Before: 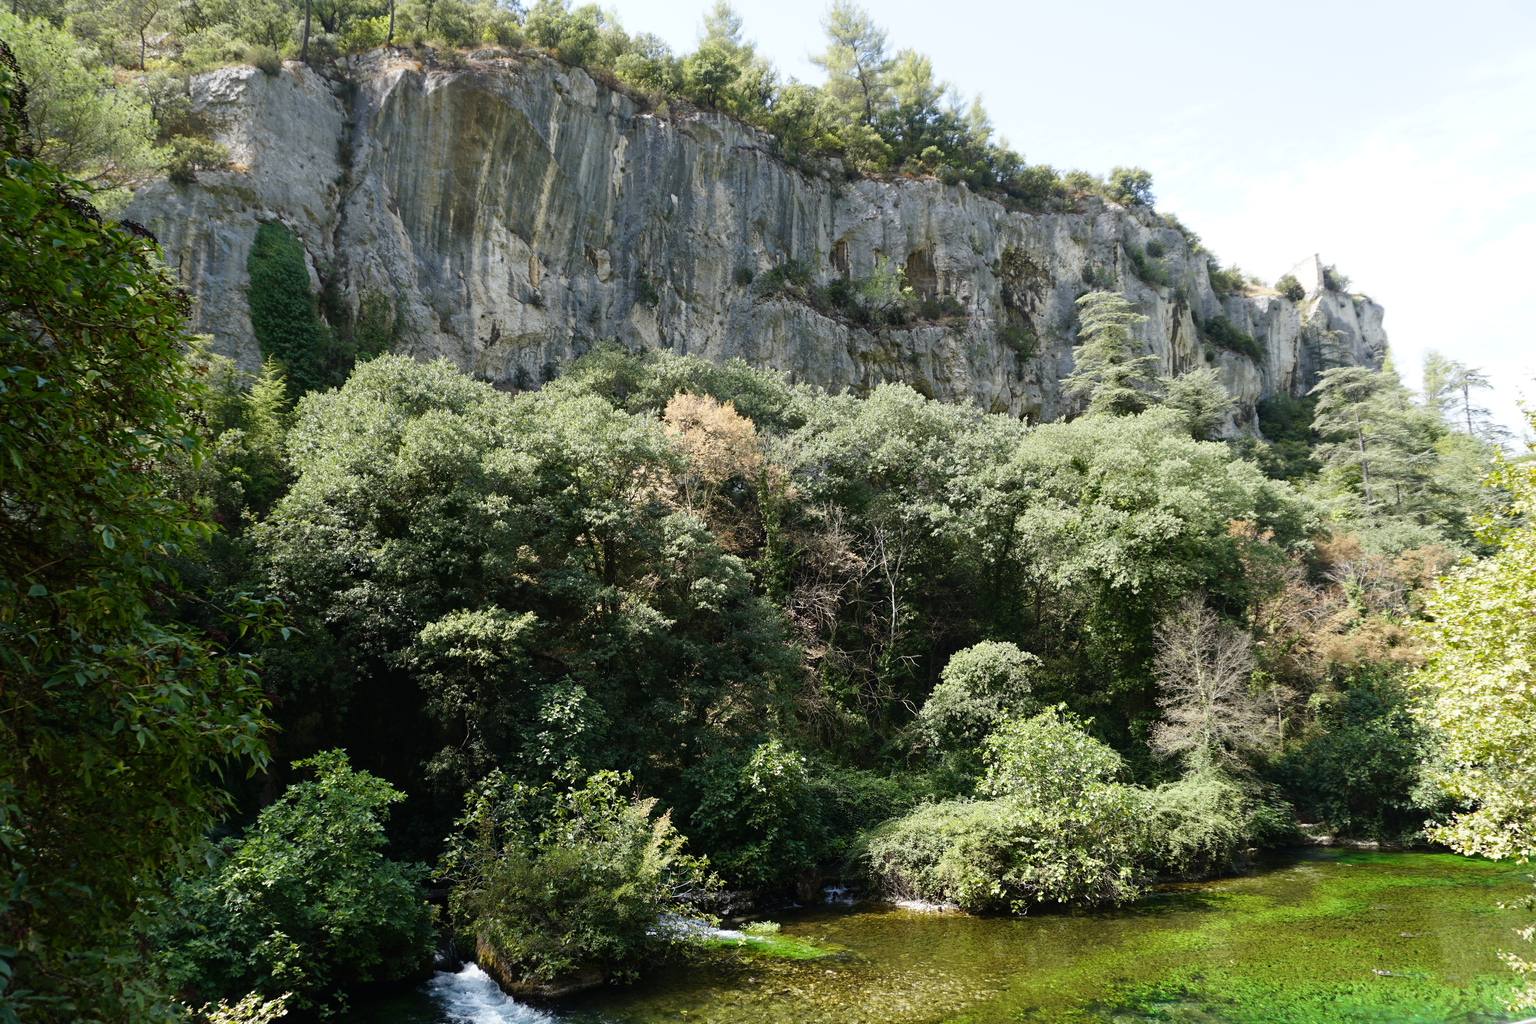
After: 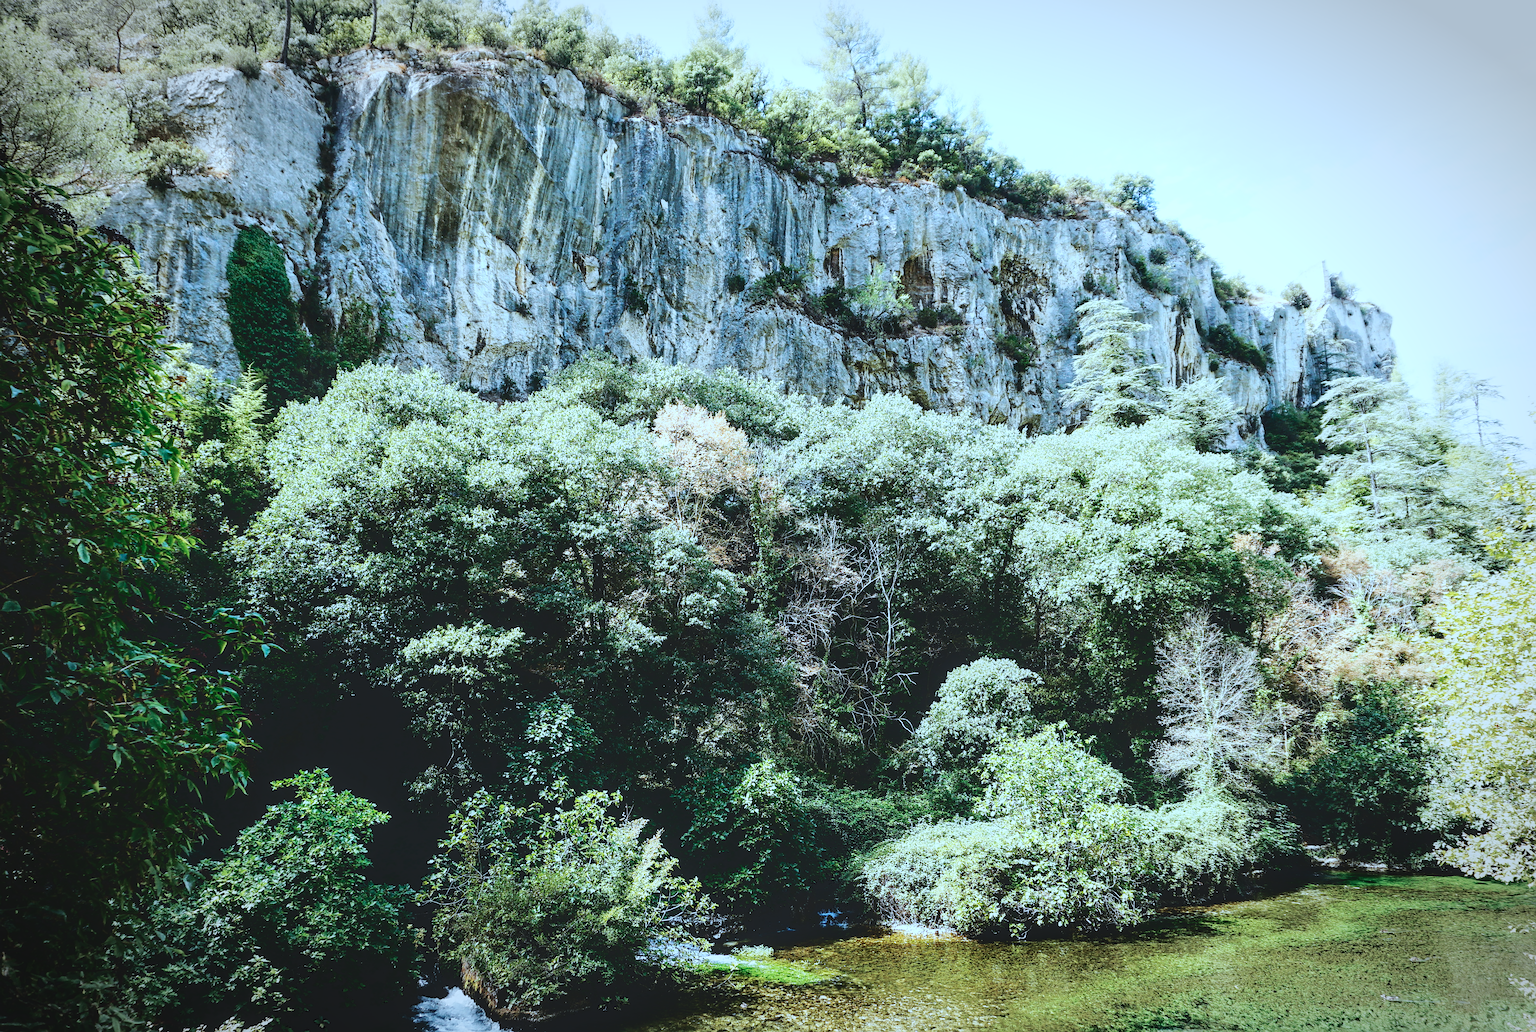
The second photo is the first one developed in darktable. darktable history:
color correction: highlights a* -9.17, highlights b* -23.4
local contrast: on, module defaults
tone curve: curves: ch0 [(0, 0) (0.003, 0.112) (0.011, 0.115) (0.025, 0.111) (0.044, 0.114) (0.069, 0.126) (0.1, 0.144) (0.136, 0.164) (0.177, 0.196) (0.224, 0.249) (0.277, 0.316) (0.335, 0.401) (0.399, 0.487) (0.468, 0.571) (0.543, 0.647) (0.623, 0.728) (0.709, 0.795) (0.801, 0.866) (0.898, 0.933) (1, 1)], color space Lab, independent channels, preserve colors none
crop and rotate: left 1.773%, right 0.738%, bottom 1.751%
sharpen: on, module defaults
vignetting: automatic ratio true
base curve: curves: ch0 [(0, 0) (0.036, 0.025) (0.121, 0.166) (0.206, 0.329) (0.605, 0.79) (1, 1)], preserve colors none
